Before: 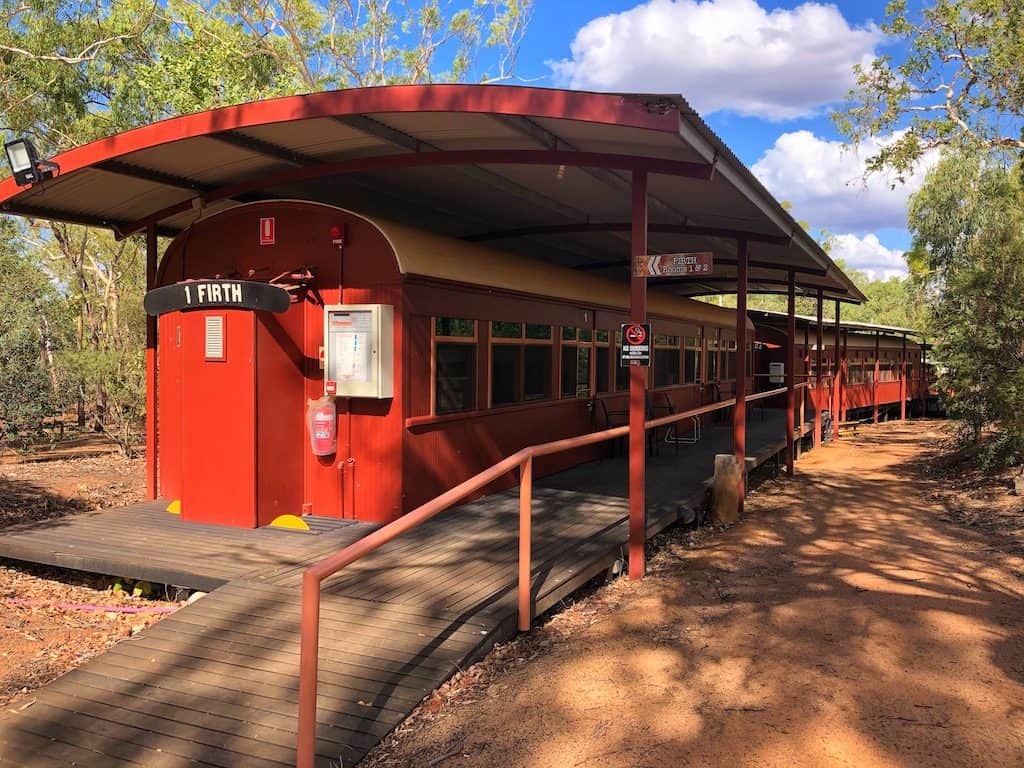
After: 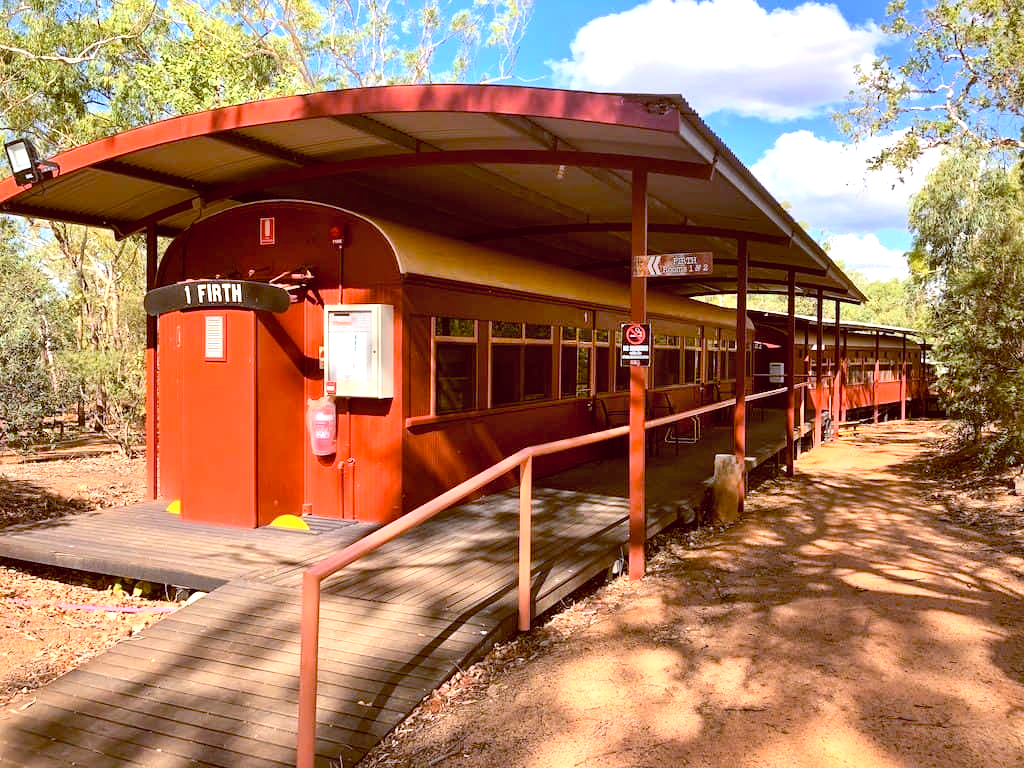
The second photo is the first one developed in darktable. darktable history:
color balance: lift [1, 1.015, 1.004, 0.985], gamma [1, 0.958, 0.971, 1.042], gain [1, 0.956, 0.977, 1.044]
contrast brightness saturation: contrast 0.2, brightness 0.15, saturation 0.14
levels: levels [0.016, 0.5, 0.996]
shadows and highlights: radius 110.86, shadows 51.09, white point adjustment 9.16, highlights -4.17, highlights color adjustment 32.2%, soften with gaussian
